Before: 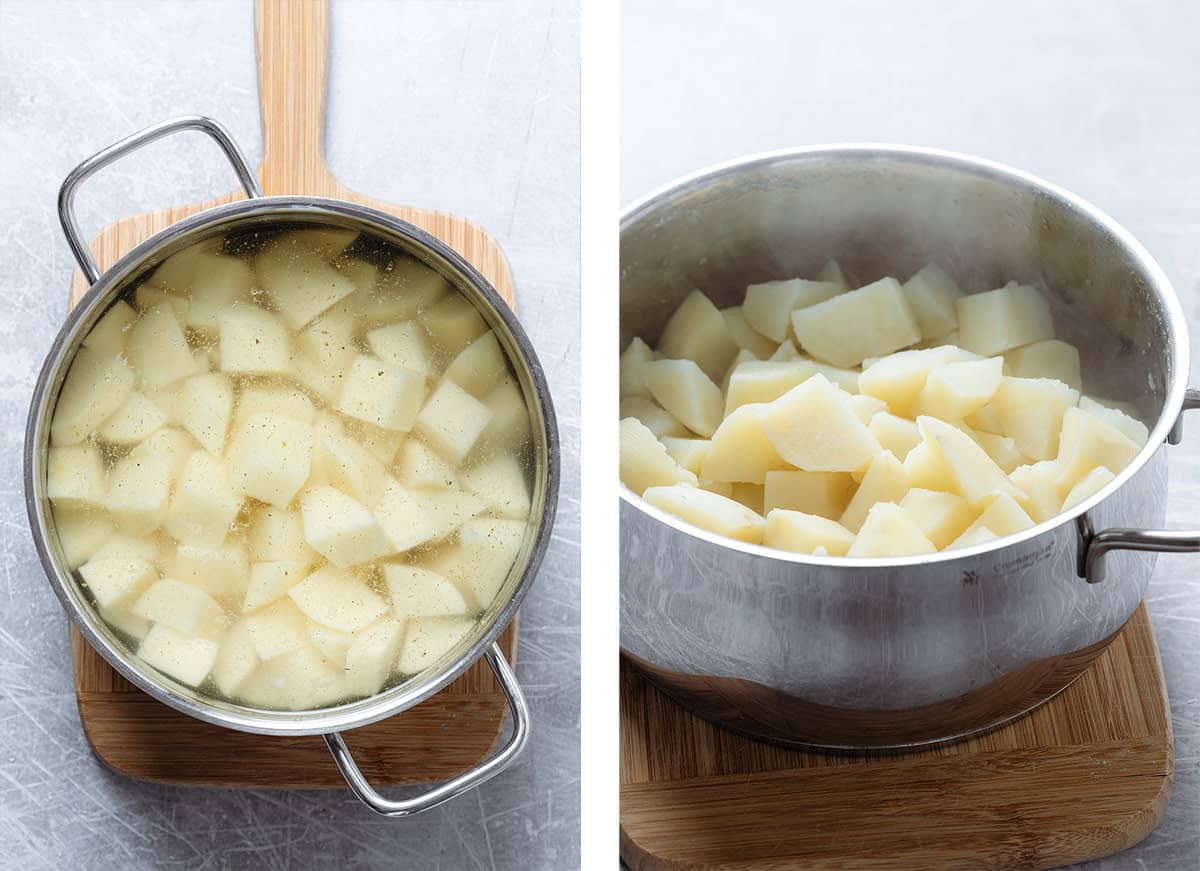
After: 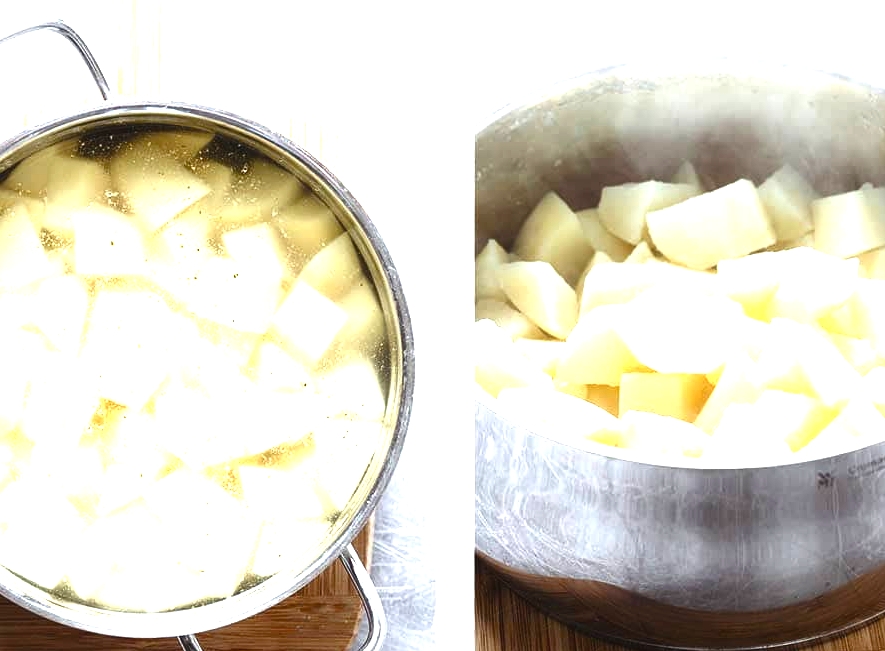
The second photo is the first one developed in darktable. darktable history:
color balance rgb: global offset › luminance 0.473%, perceptual saturation grading › global saturation 20%, perceptual saturation grading › highlights -25.61%, perceptual saturation grading › shadows 24.424%, perceptual brilliance grading › global brilliance 14.833%, perceptual brilliance grading › shadows -35.049%
crop and rotate: left 12.111%, top 11.448%, right 14.067%, bottom 13.751%
exposure: black level correction 0, exposure 1.001 EV, compensate highlight preservation false
